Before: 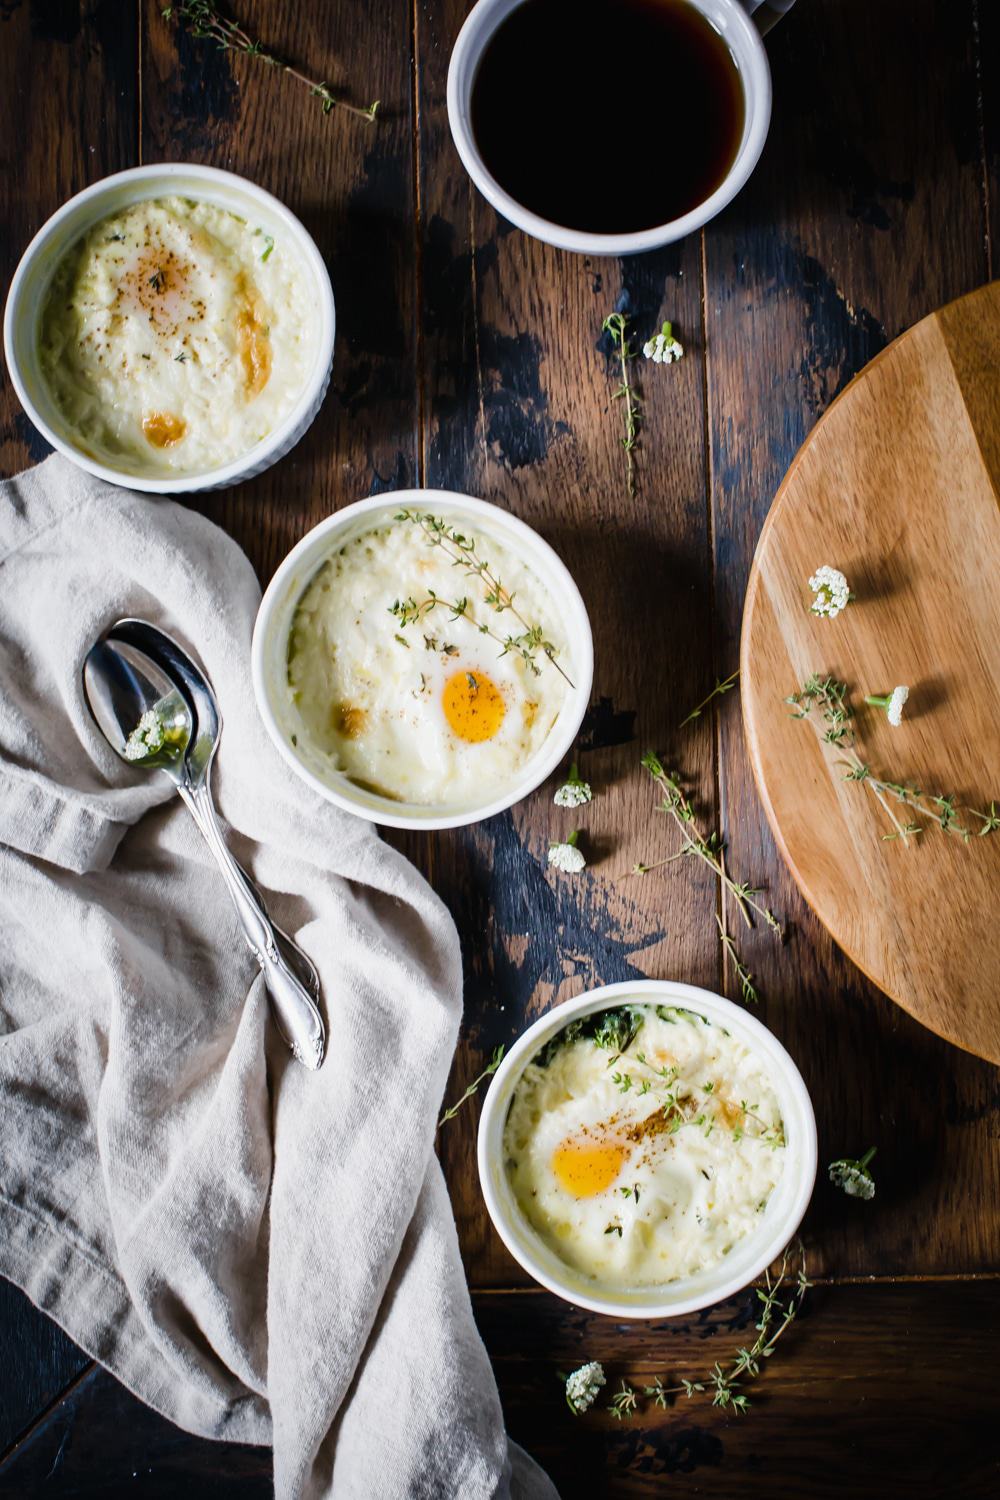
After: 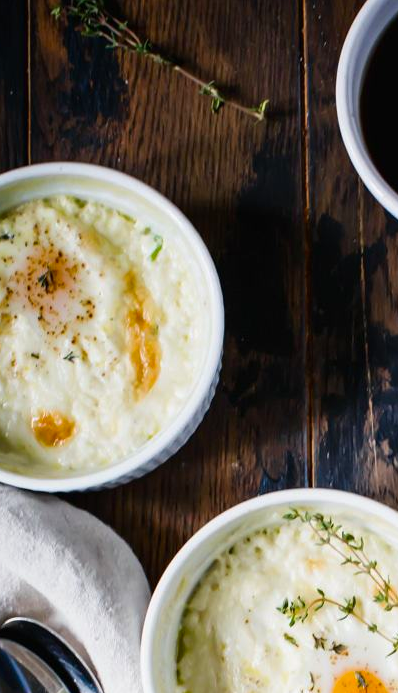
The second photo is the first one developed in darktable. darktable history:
crop and rotate: left 11.199%, top 0.079%, right 48.913%, bottom 53.669%
contrast brightness saturation: contrast 0.044, saturation 0.161
